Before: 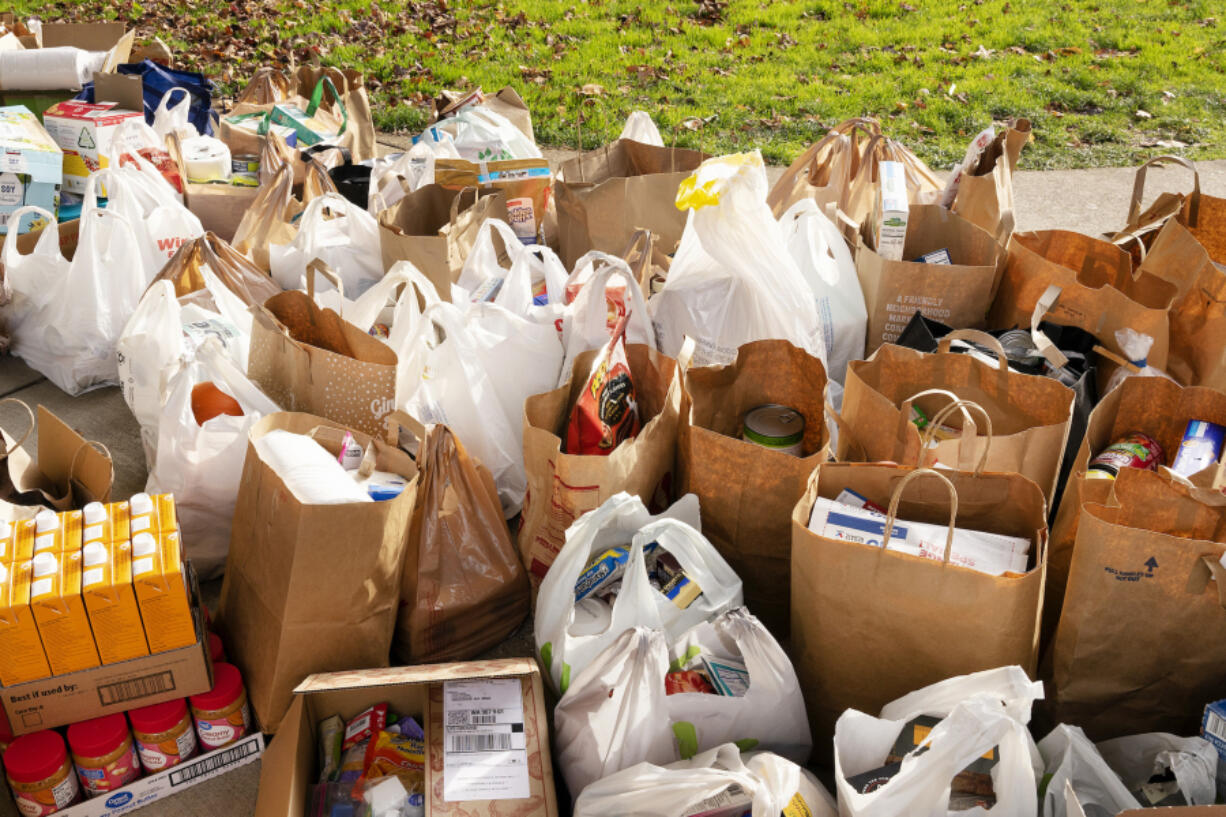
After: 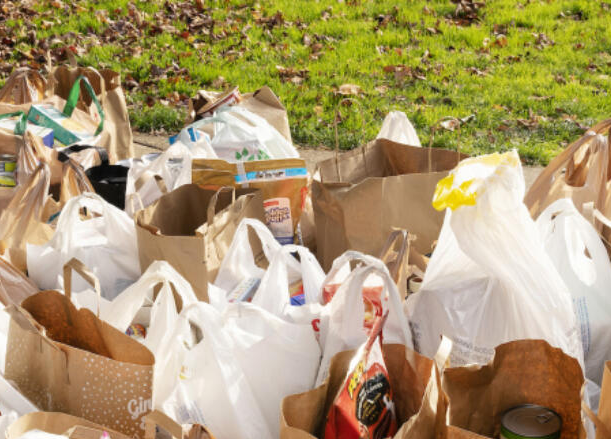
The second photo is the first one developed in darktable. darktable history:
crop: left 19.878%, right 30.222%, bottom 46.262%
